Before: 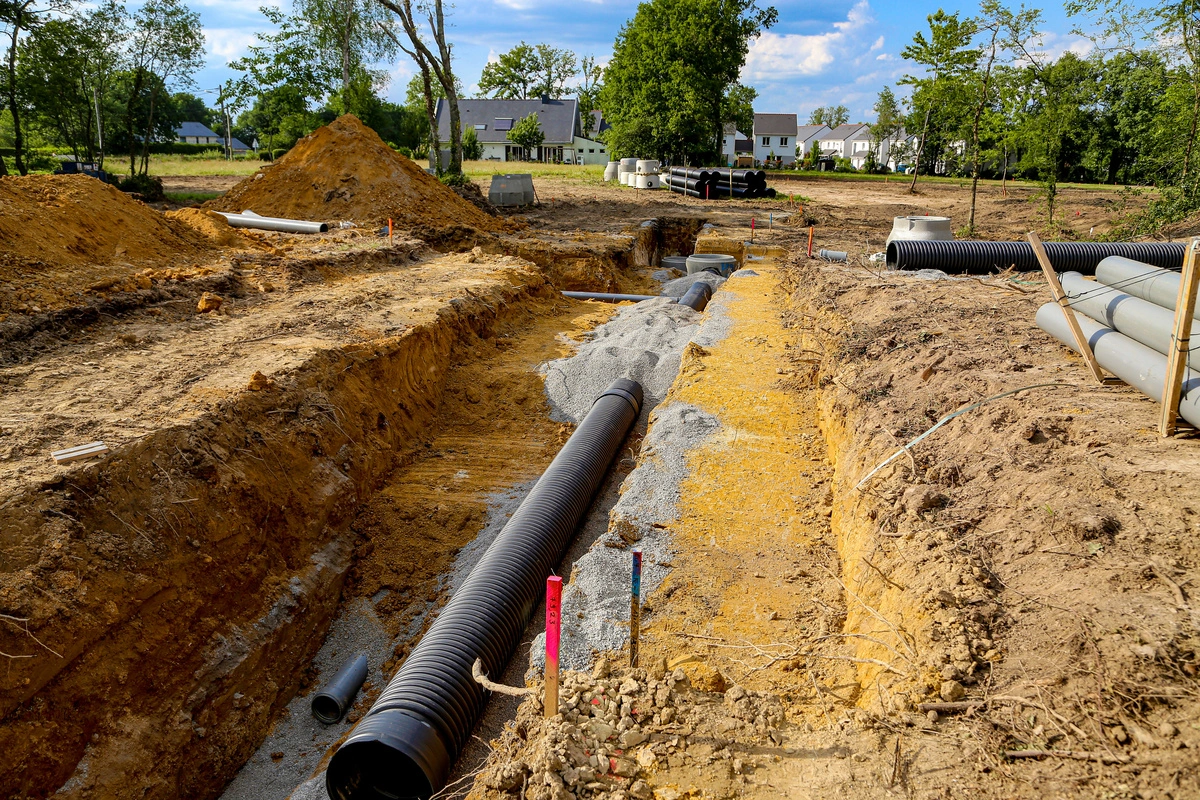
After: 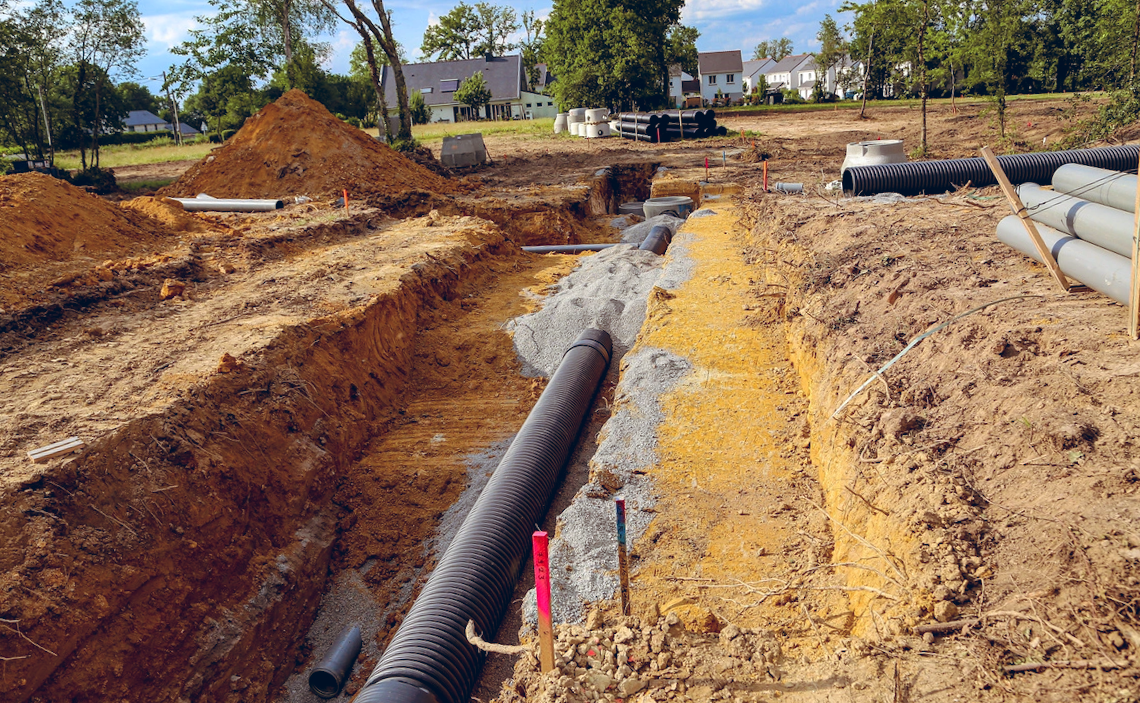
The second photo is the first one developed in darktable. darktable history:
color balance rgb: shadows lift › chroma 9.92%, shadows lift › hue 45.12°, power › luminance 3.26%, power › hue 231.93°, global offset › luminance 0.4%, global offset › chroma 0.21%, global offset › hue 255.02°
rotate and perspective: rotation -5°, crop left 0.05, crop right 0.952, crop top 0.11, crop bottom 0.89
